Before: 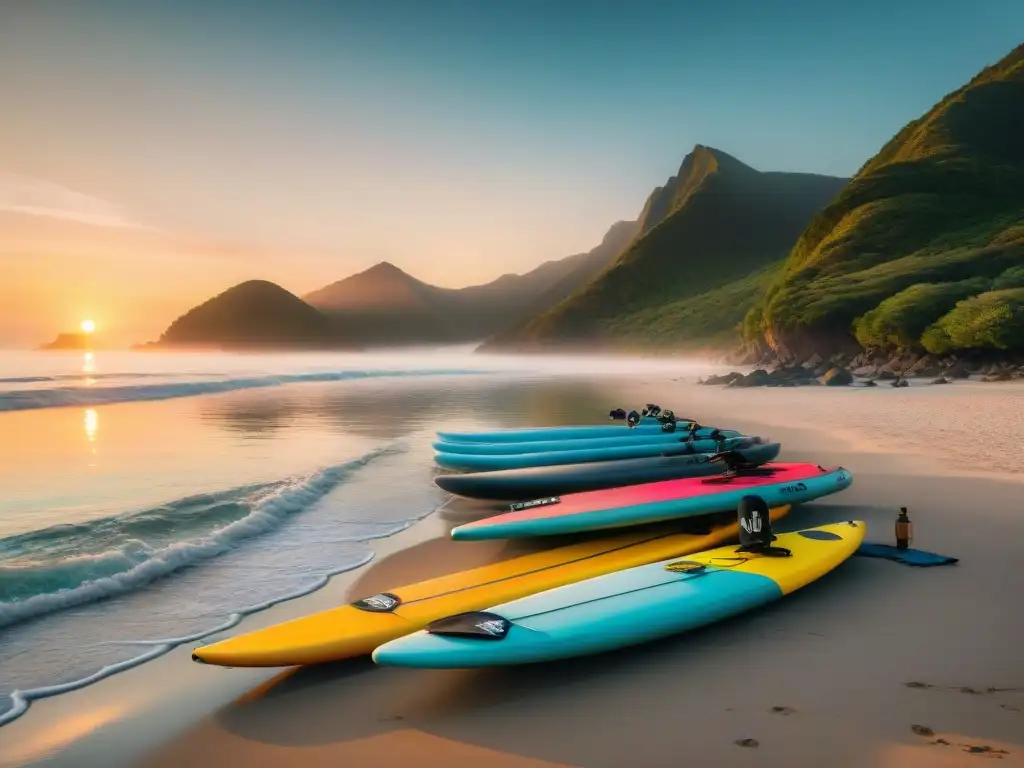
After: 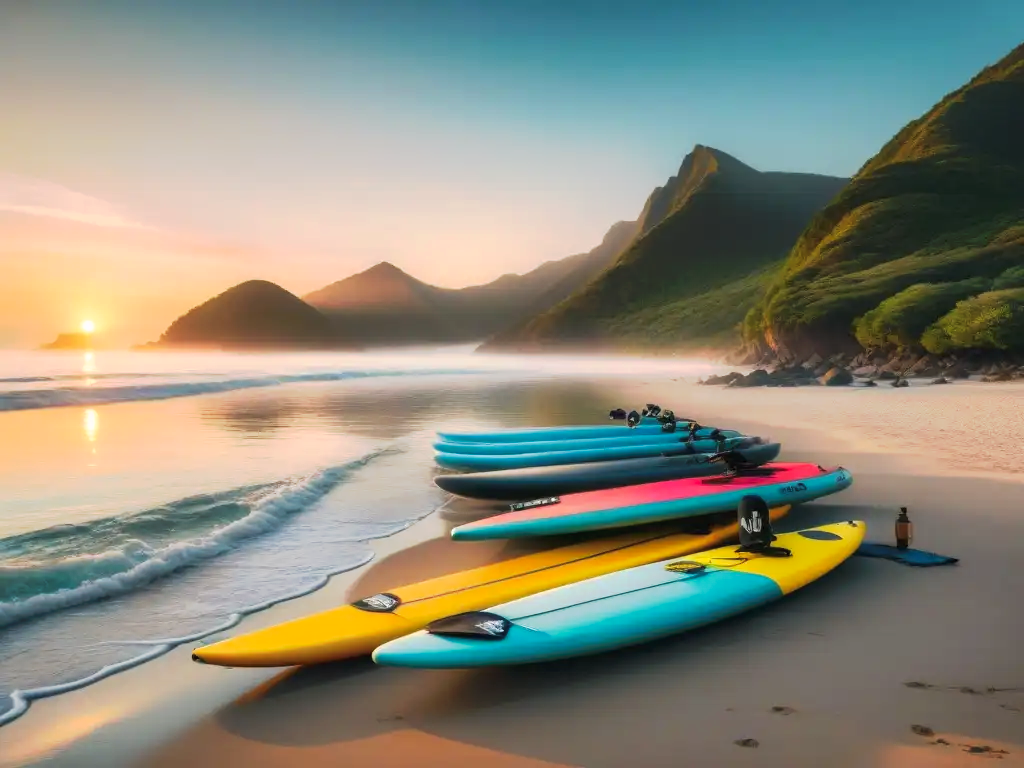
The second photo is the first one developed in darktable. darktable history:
tone curve: curves: ch0 [(0, 0) (0.003, 0.024) (0.011, 0.029) (0.025, 0.044) (0.044, 0.072) (0.069, 0.104) (0.1, 0.131) (0.136, 0.159) (0.177, 0.191) (0.224, 0.245) (0.277, 0.298) (0.335, 0.354) (0.399, 0.428) (0.468, 0.503) (0.543, 0.596) (0.623, 0.684) (0.709, 0.781) (0.801, 0.843) (0.898, 0.946) (1, 1)], preserve colors none
